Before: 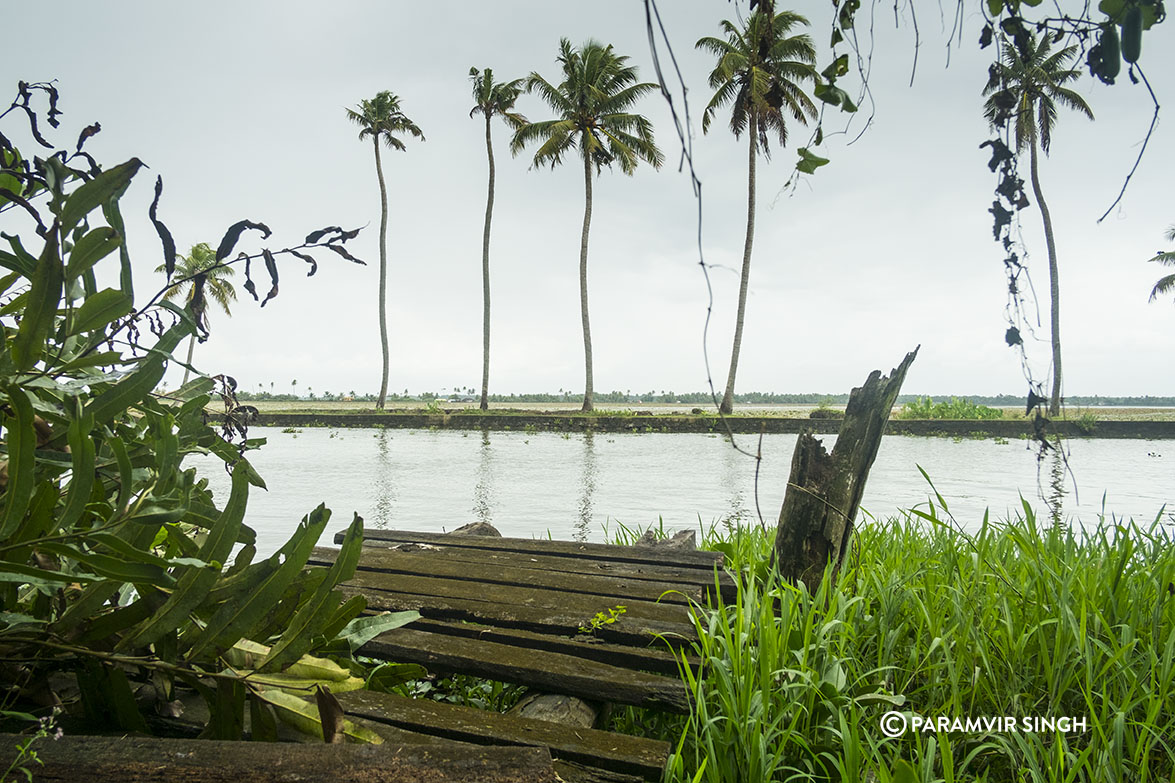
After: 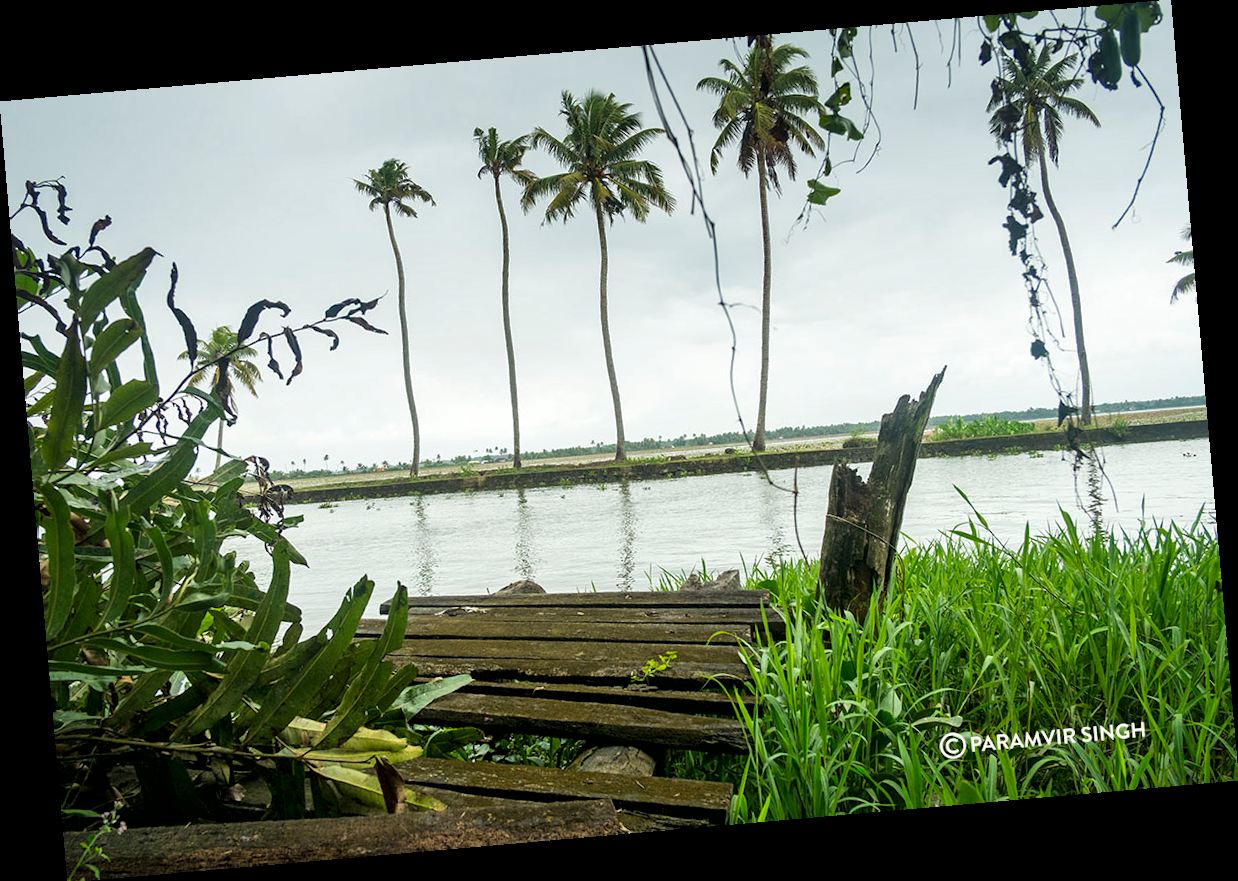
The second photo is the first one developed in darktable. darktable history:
rotate and perspective: rotation -4.98°, automatic cropping off
local contrast: mode bilateral grid, contrast 20, coarseness 50, detail 159%, midtone range 0.2
base curve: preserve colors none
